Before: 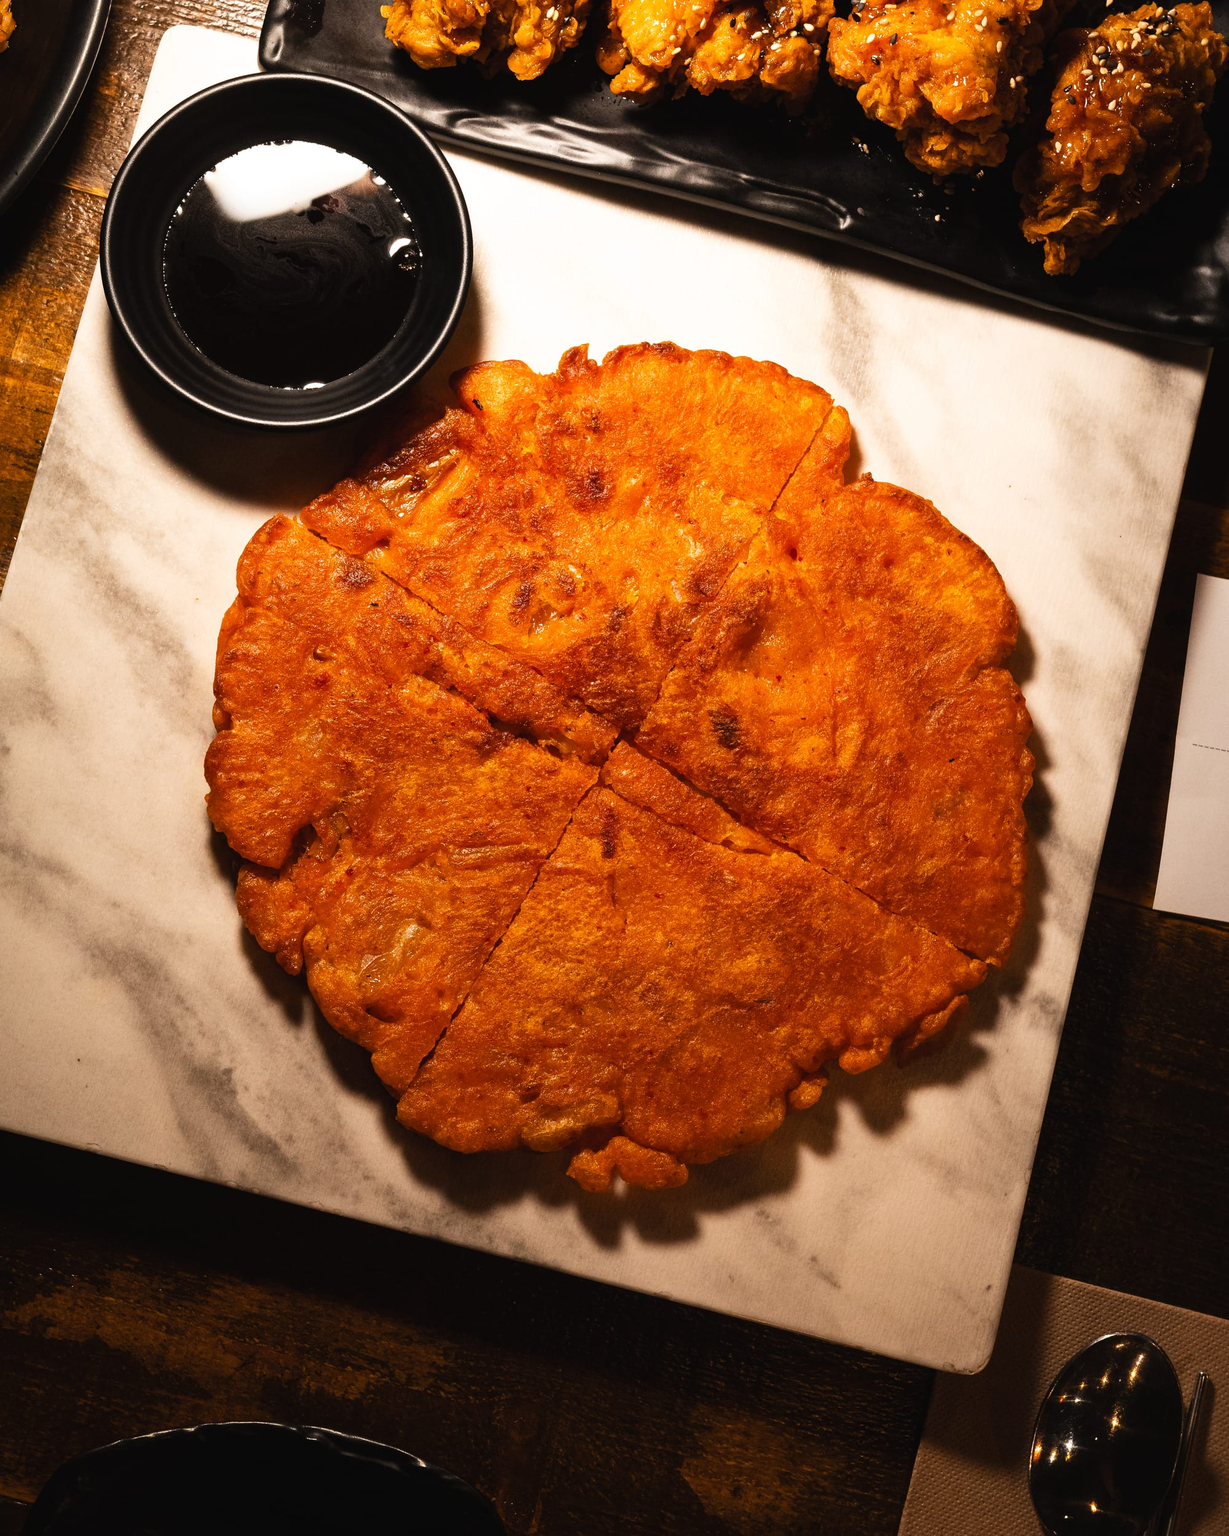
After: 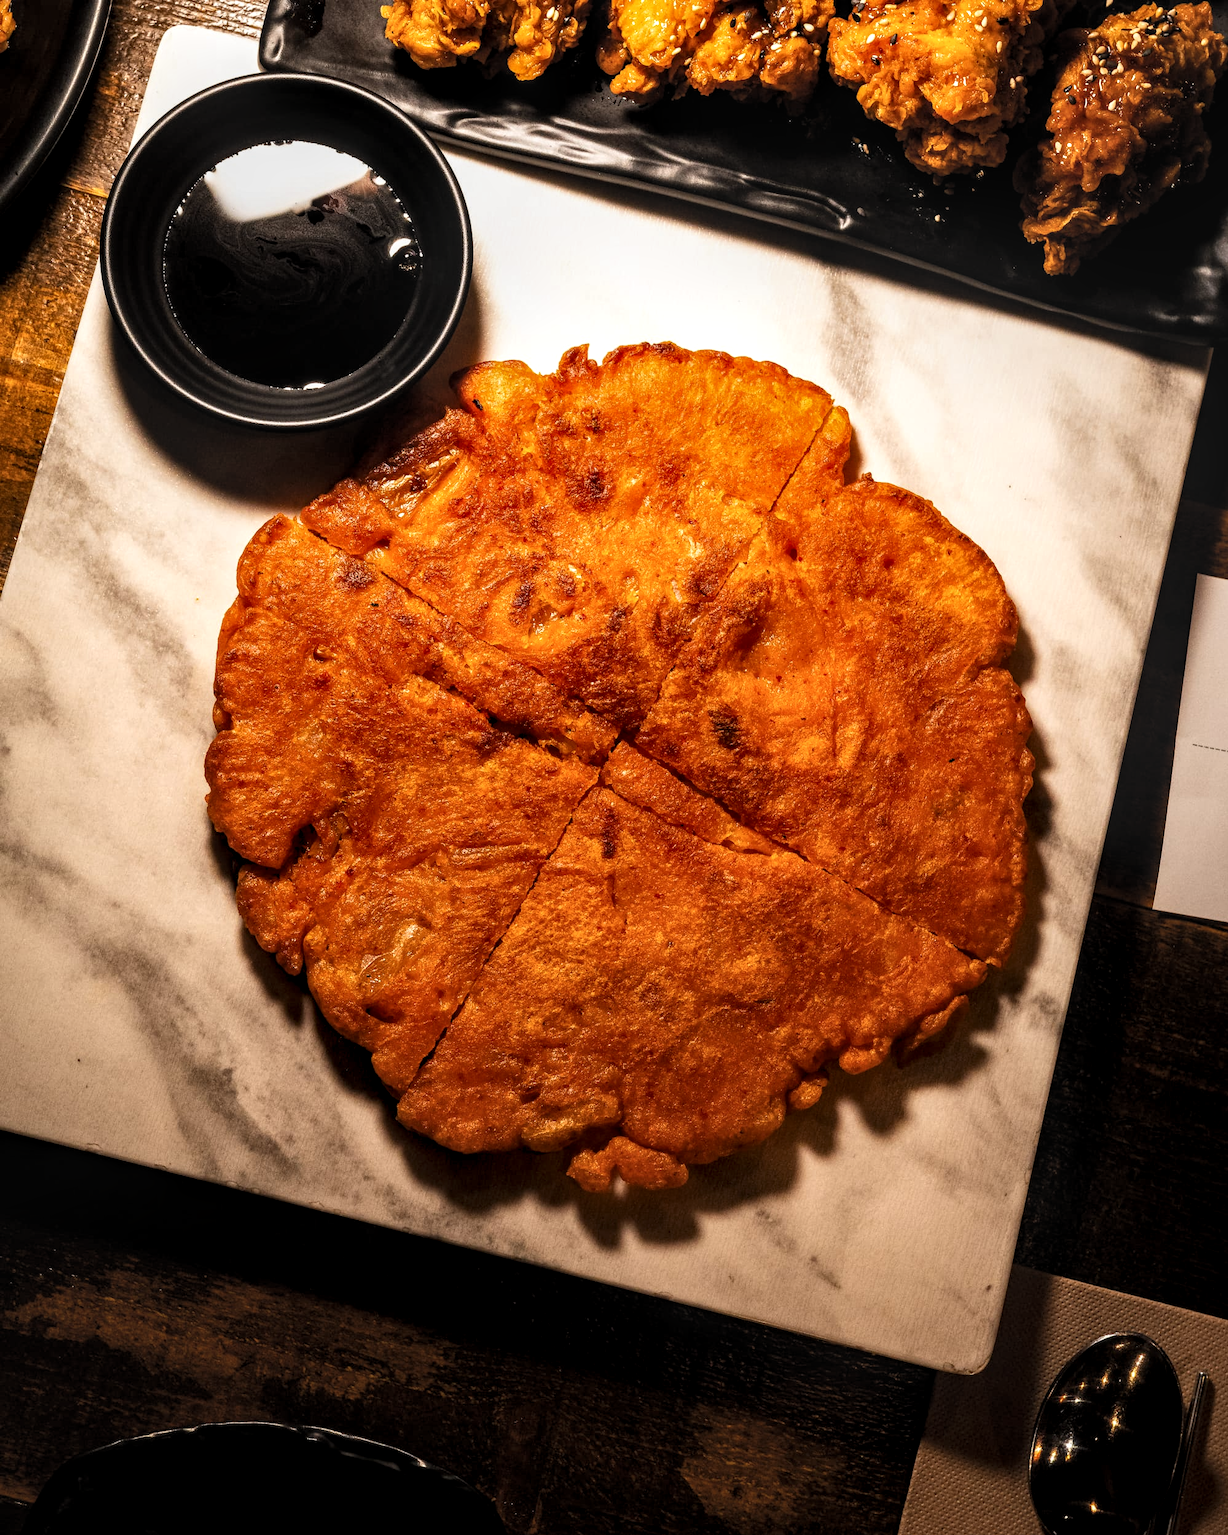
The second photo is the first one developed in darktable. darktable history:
levels: levels [0.026, 0.507, 0.987]
local contrast: highlights 61%, detail 143%, midtone range 0.428
